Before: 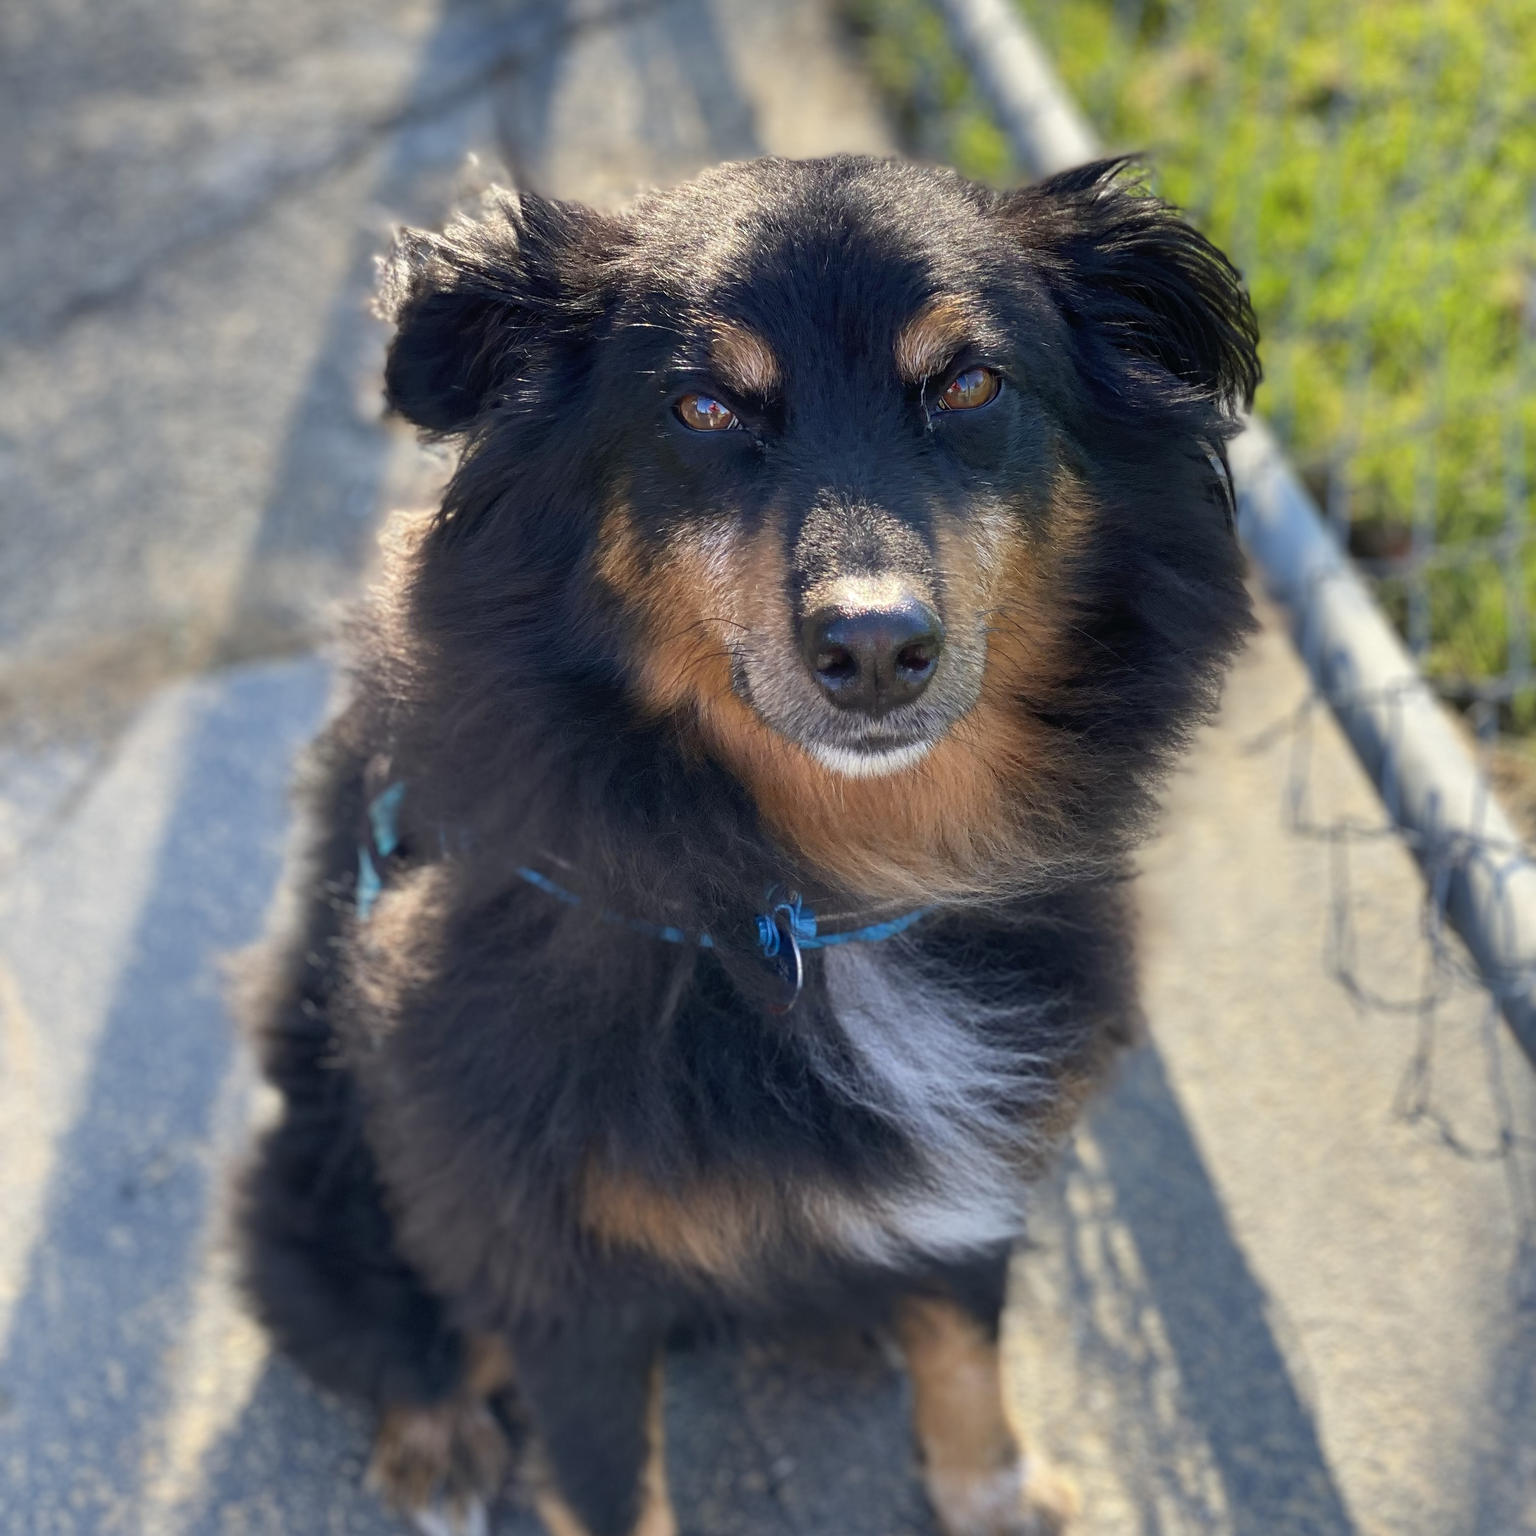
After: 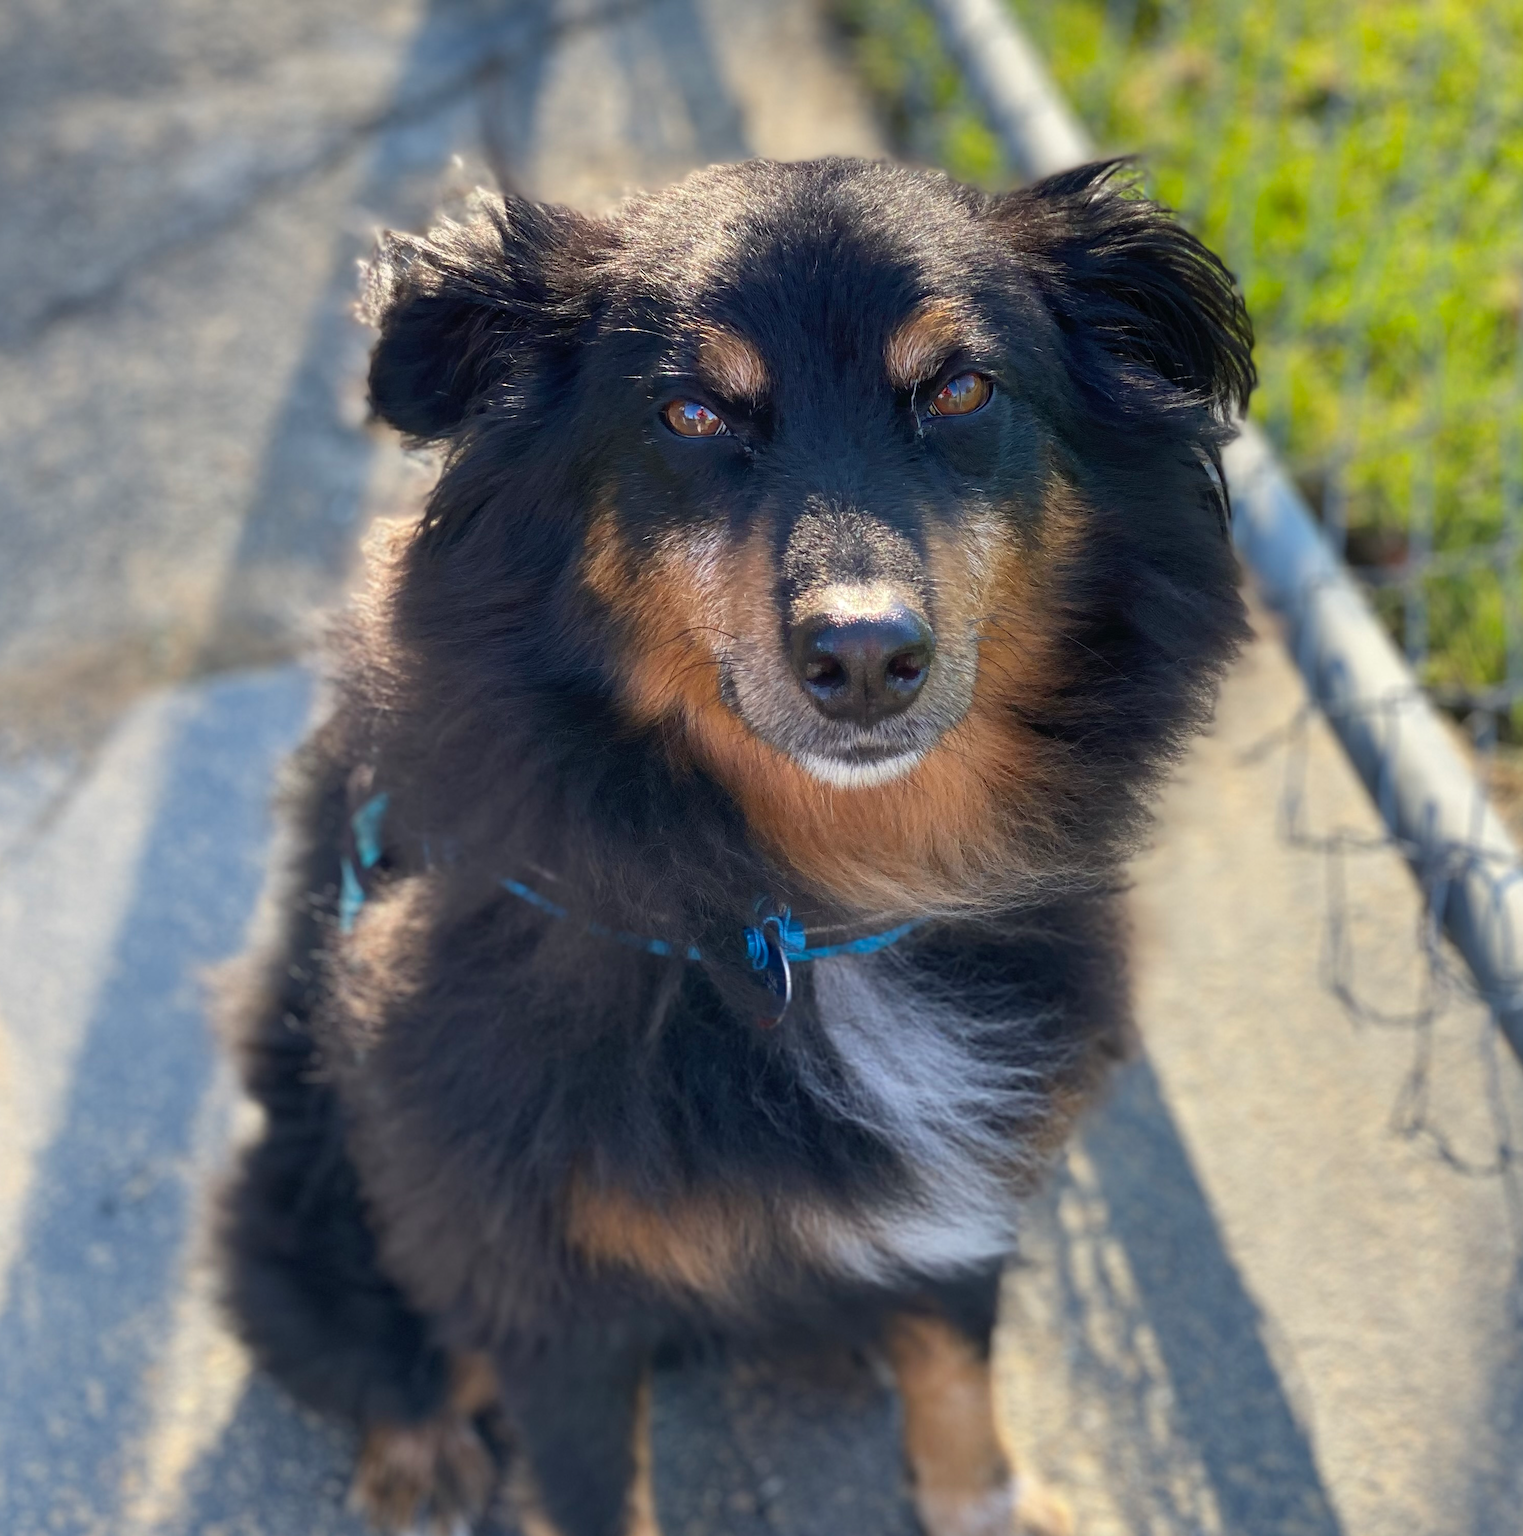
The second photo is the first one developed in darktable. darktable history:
crop and rotate: left 1.438%, right 0.687%, bottom 1.322%
